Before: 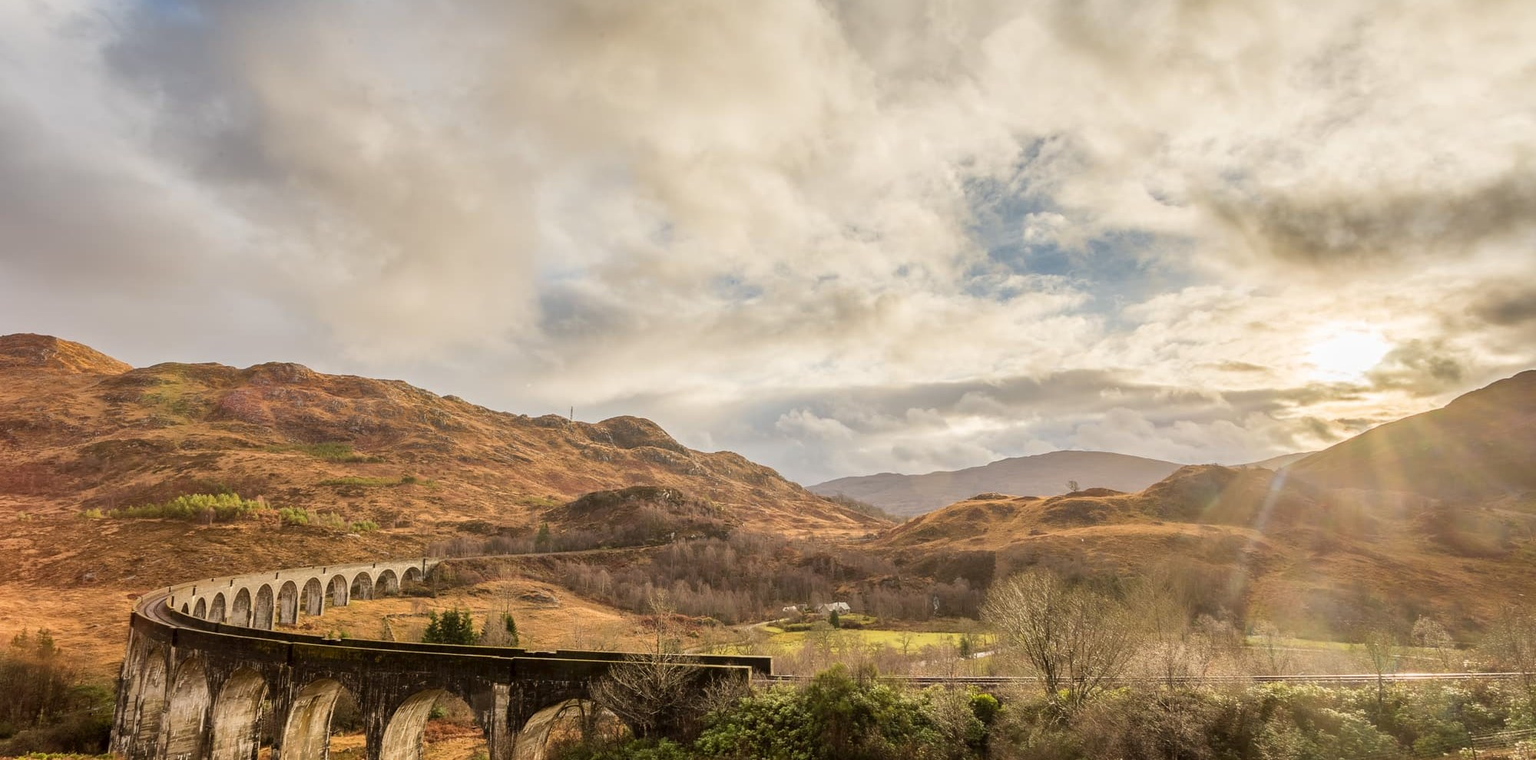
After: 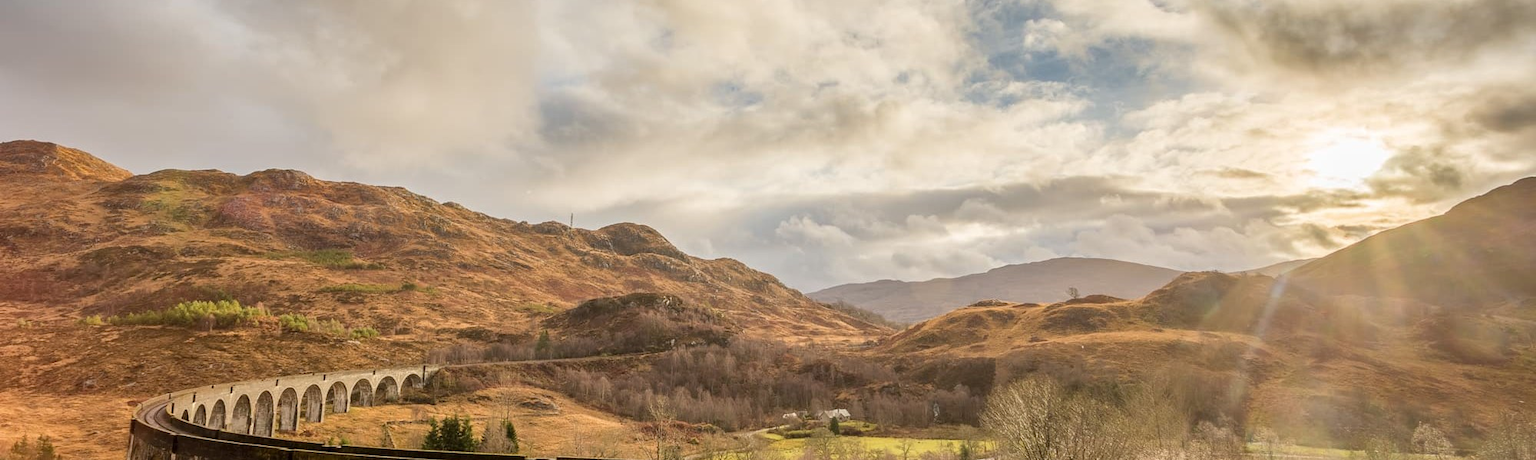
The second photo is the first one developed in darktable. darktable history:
crop and rotate: top 25.519%, bottom 13.97%
